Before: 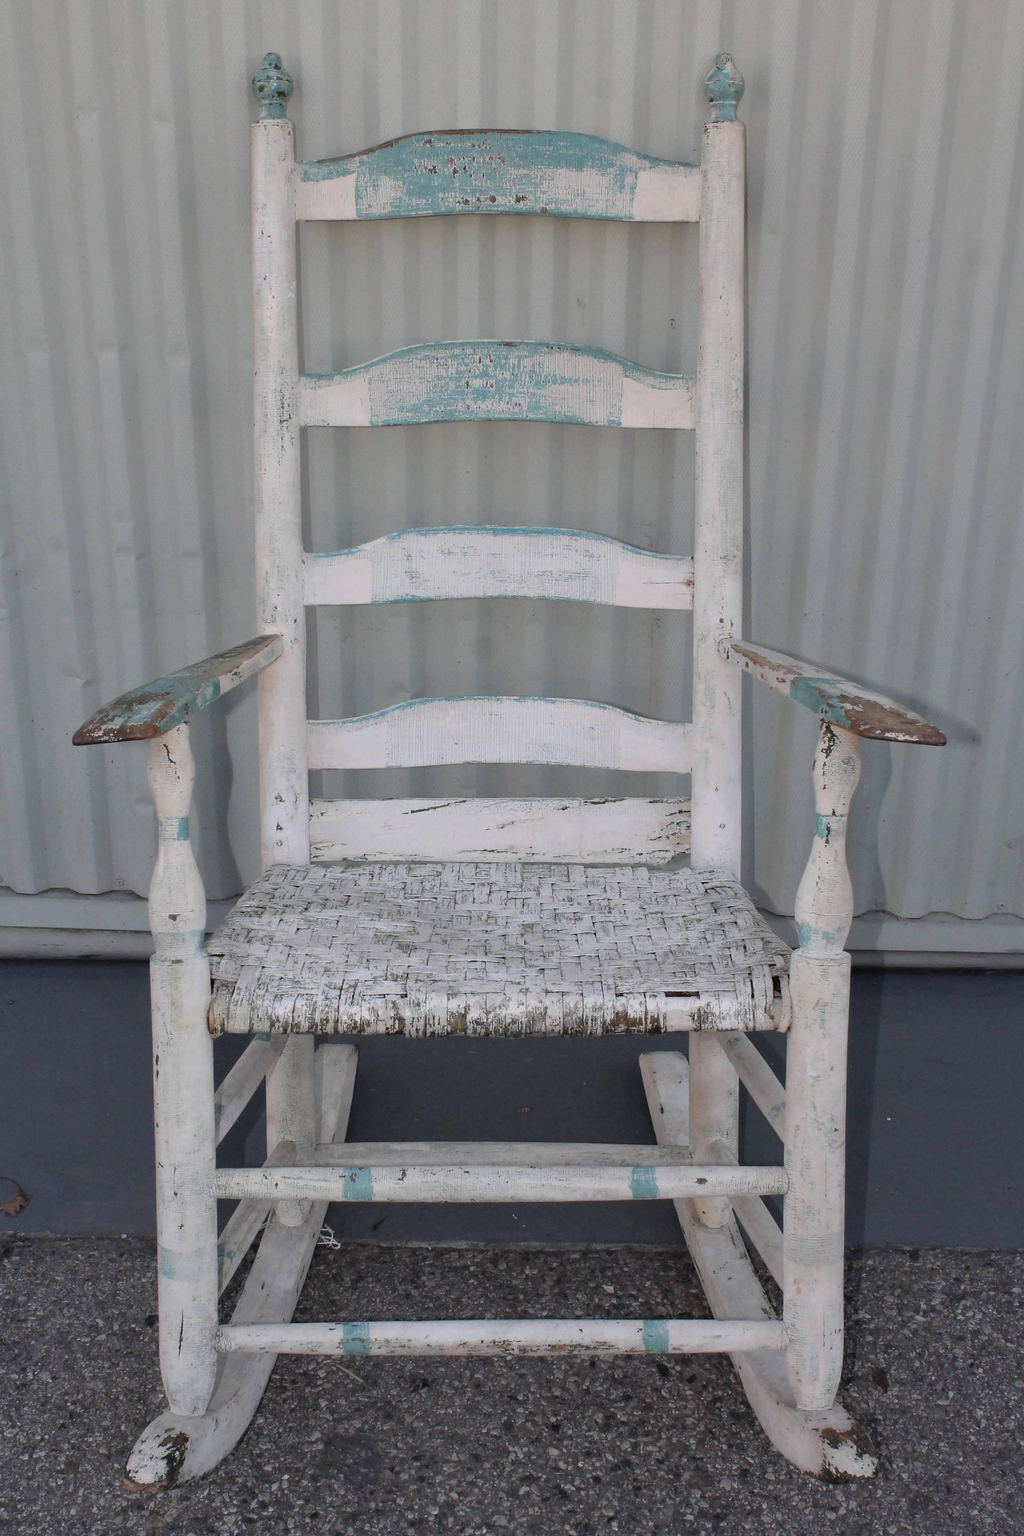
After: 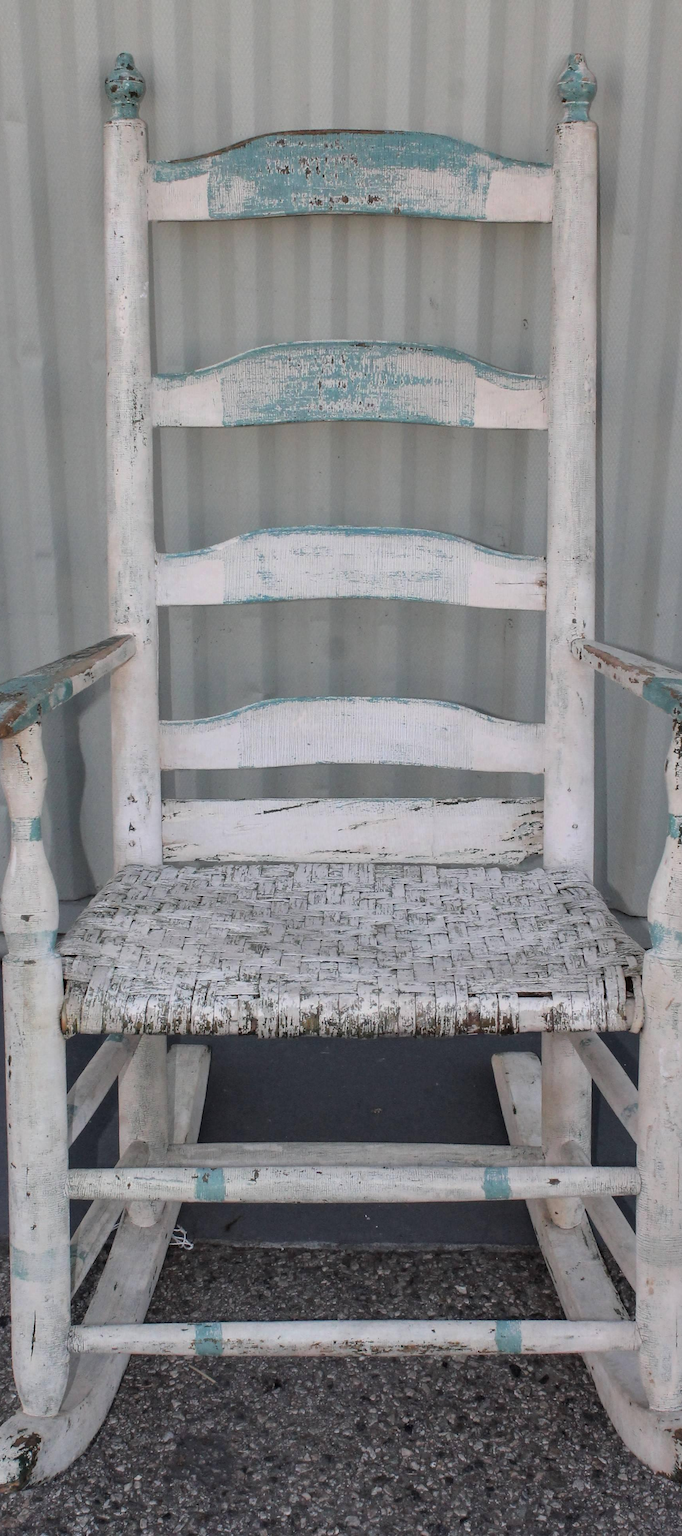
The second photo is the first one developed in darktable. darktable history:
crop and rotate: left 14.436%, right 18.898%
local contrast: on, module defaults
